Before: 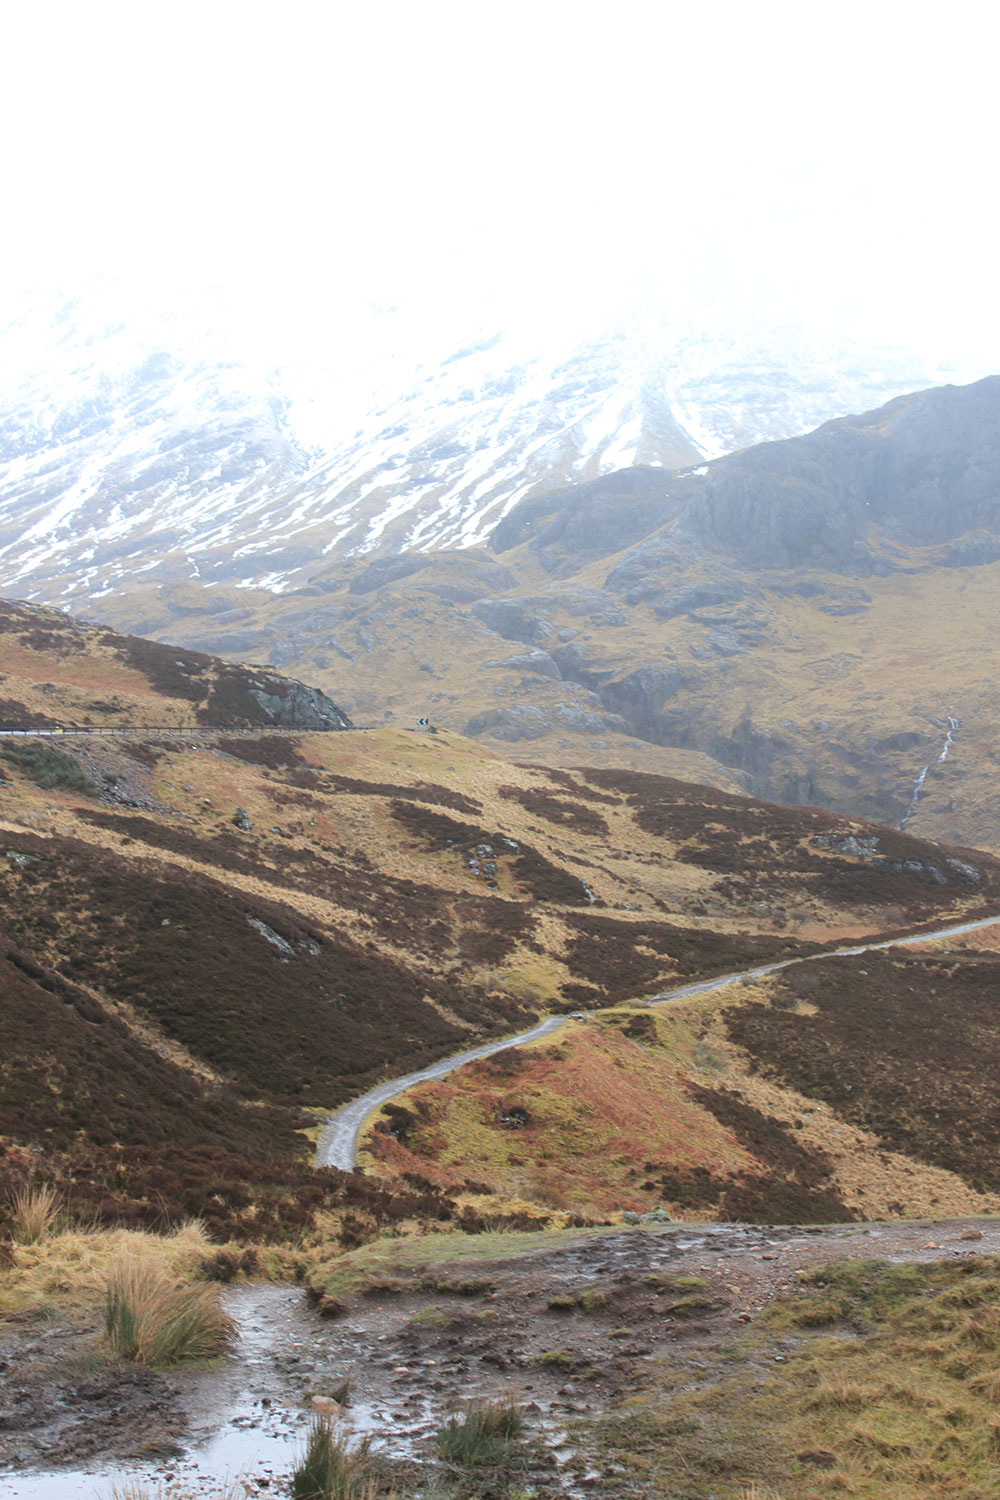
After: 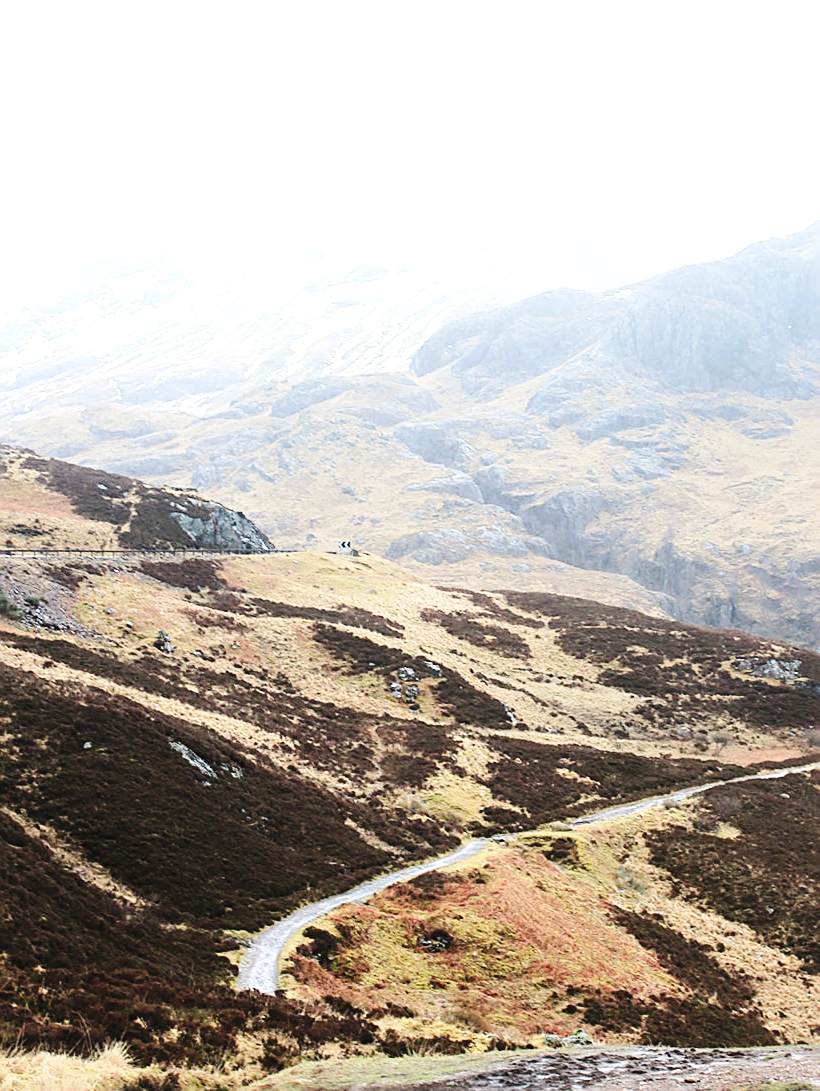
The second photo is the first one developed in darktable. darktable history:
base curve: curves: ch0 [(0, 0) (0.036, 0.025) (0.121, 0.166) (0.206, 0.329) (0.605, 0.79) (1, 1)], preserve colors none
sharpen: on, module defaults
tone equalizer: -8 EV -0.75 EV, -7 EV -0.7 EV, -6 EV -0.6 EV, -5 EV -0.4 EV, -3 EV 0.4 EV, -2 EV 0.6 EV, -1 EV 0.7 EV, +0 EV 0.75 EV, edges refinement/feathering 500, mask exposure compensation -1.57 EV, preserve details no
crop: left 7.856%, top 11.836%, right 10.12%, bottom 15.387%
